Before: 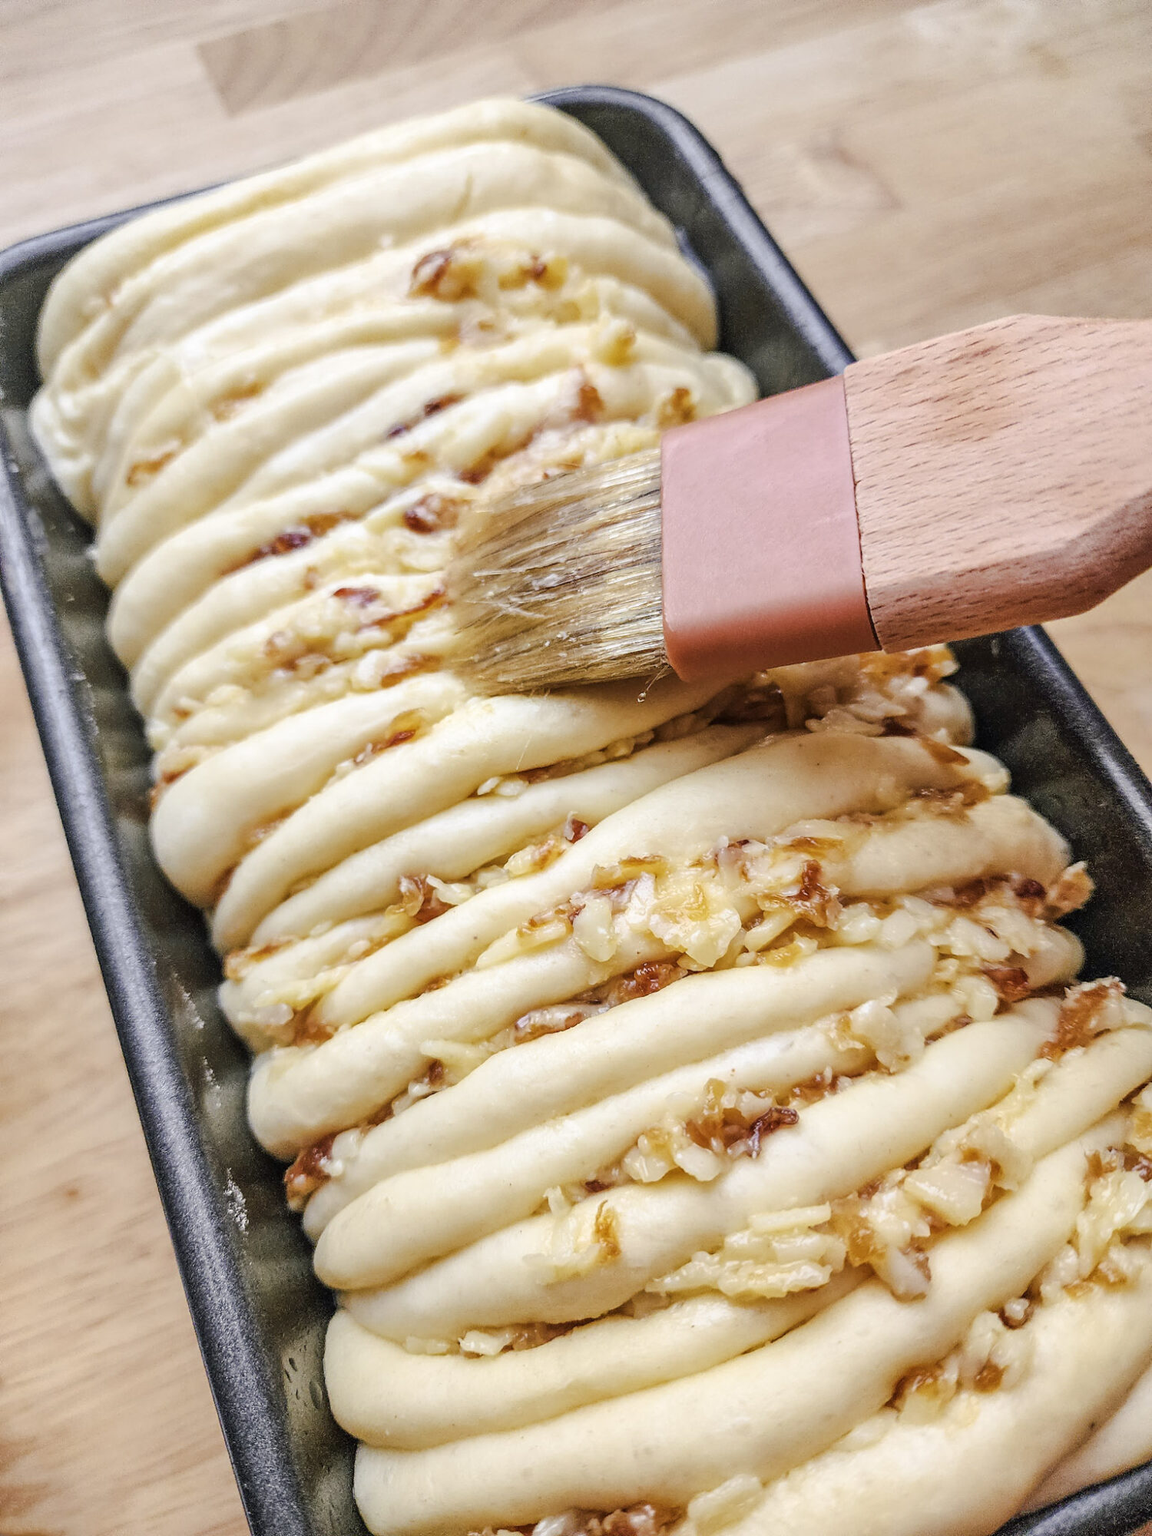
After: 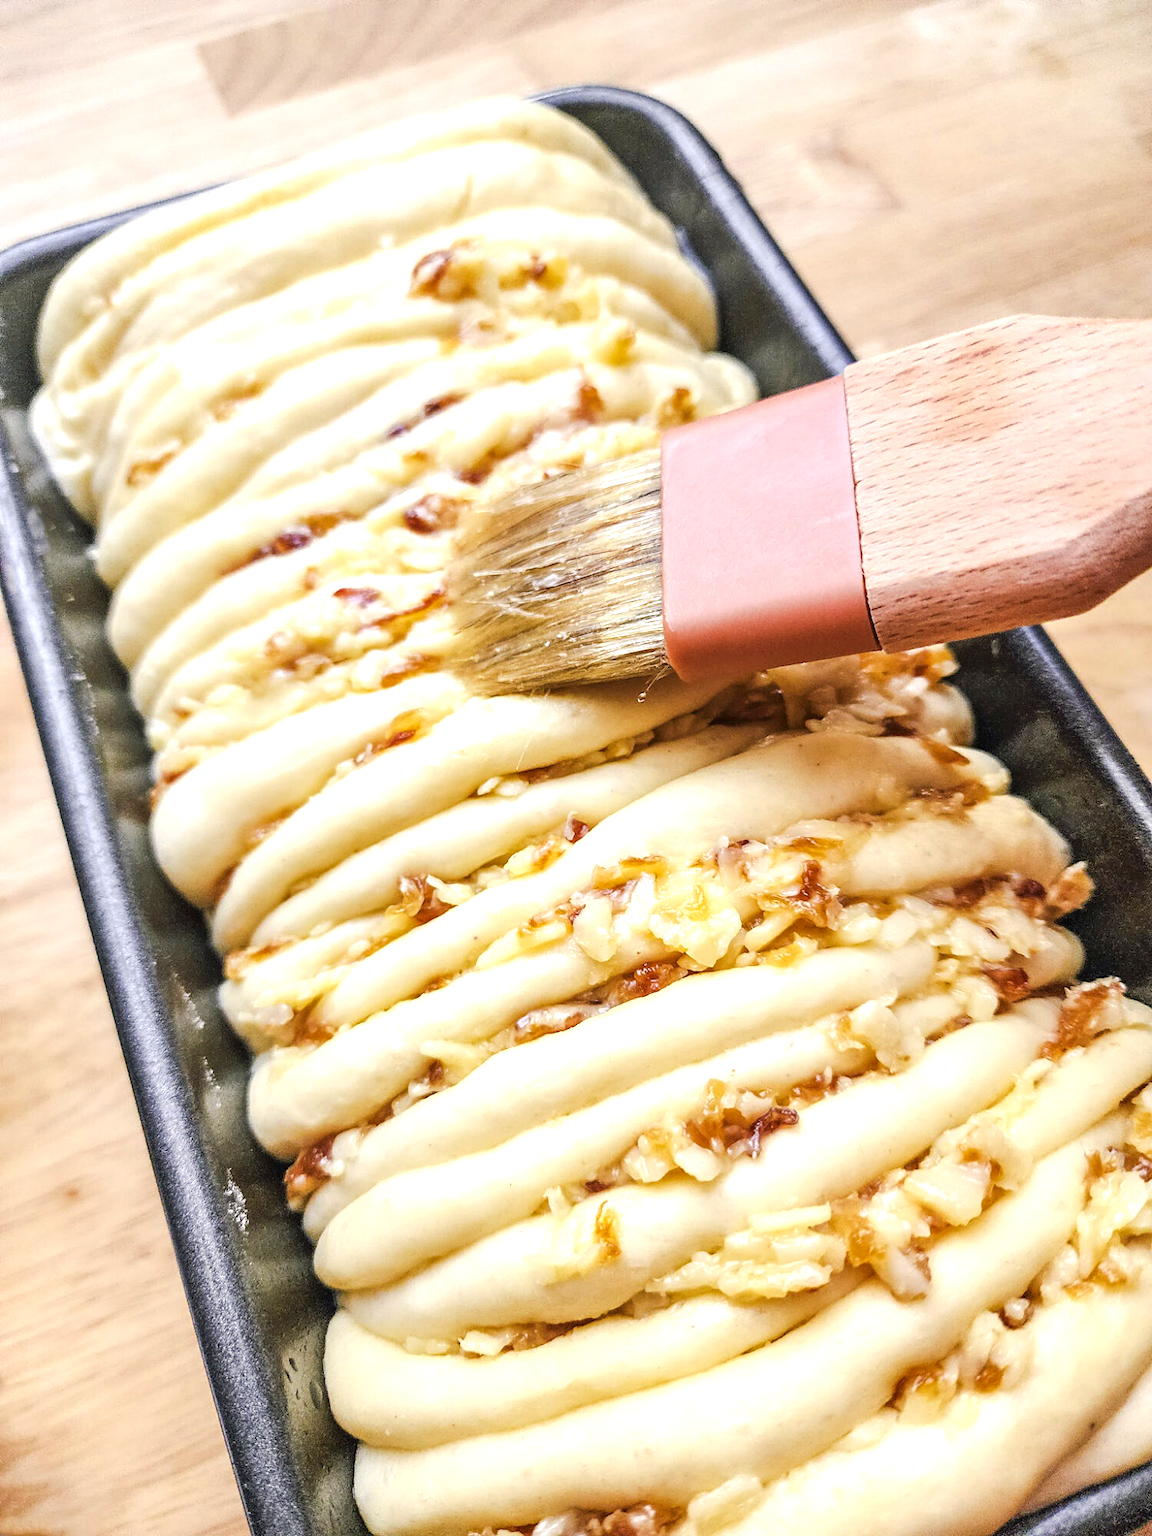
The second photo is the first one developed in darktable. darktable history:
exposure: exposure 0.6 EV, compensate highlight preservation false
contrast brightness saturation: contrast 0.04, saturation 0.16
